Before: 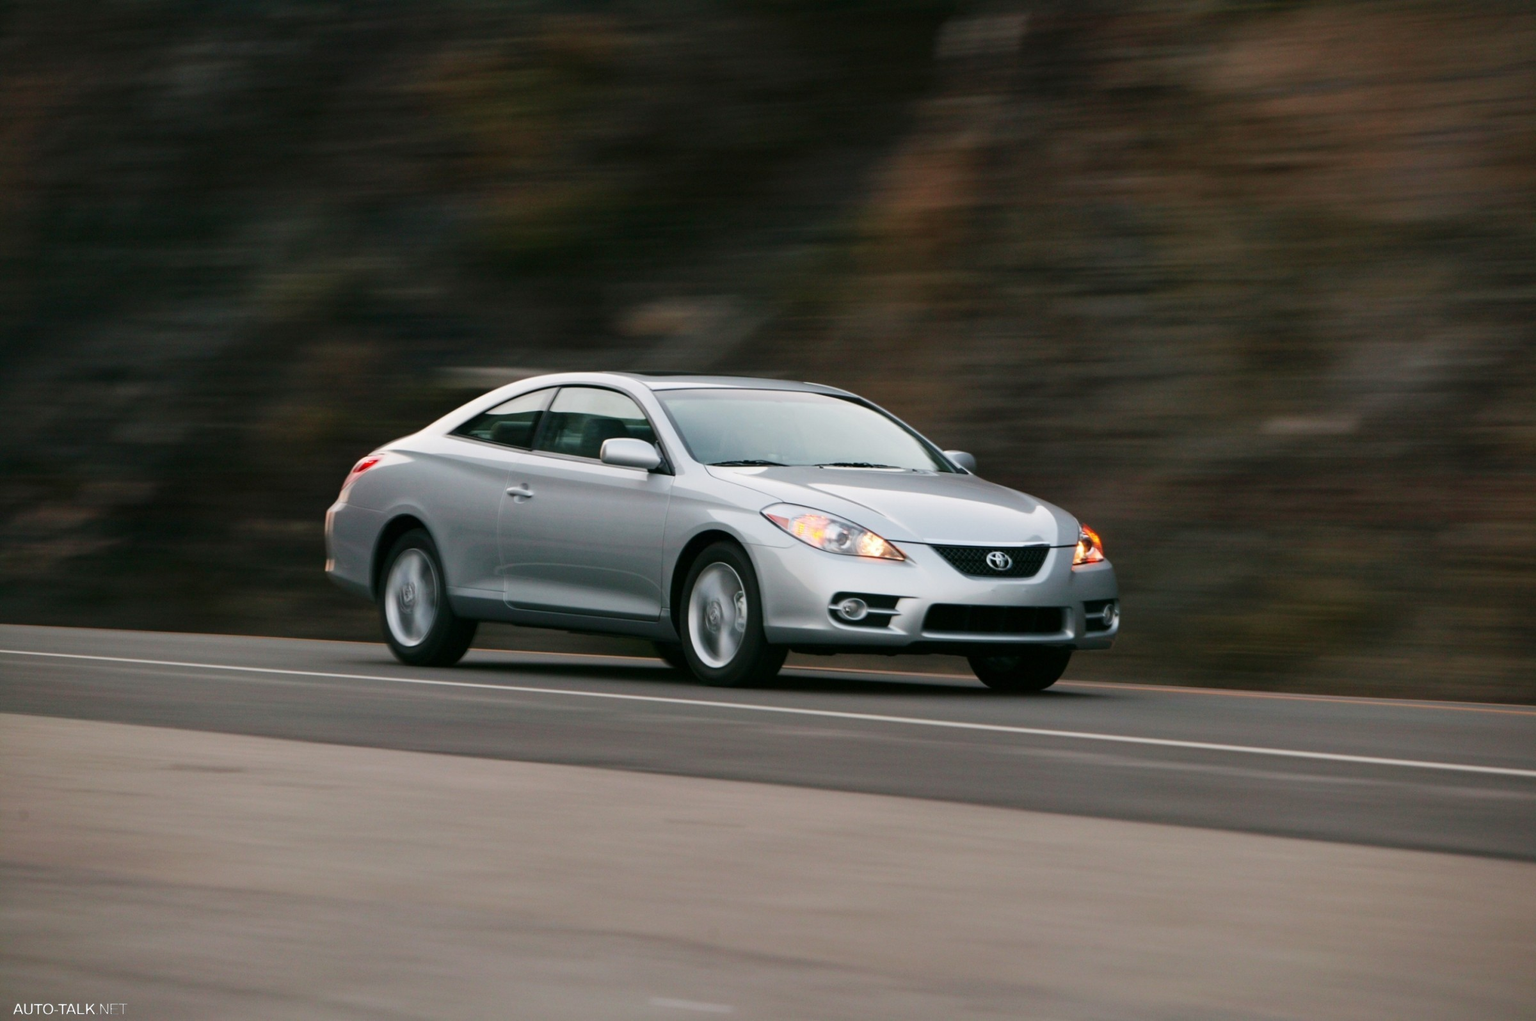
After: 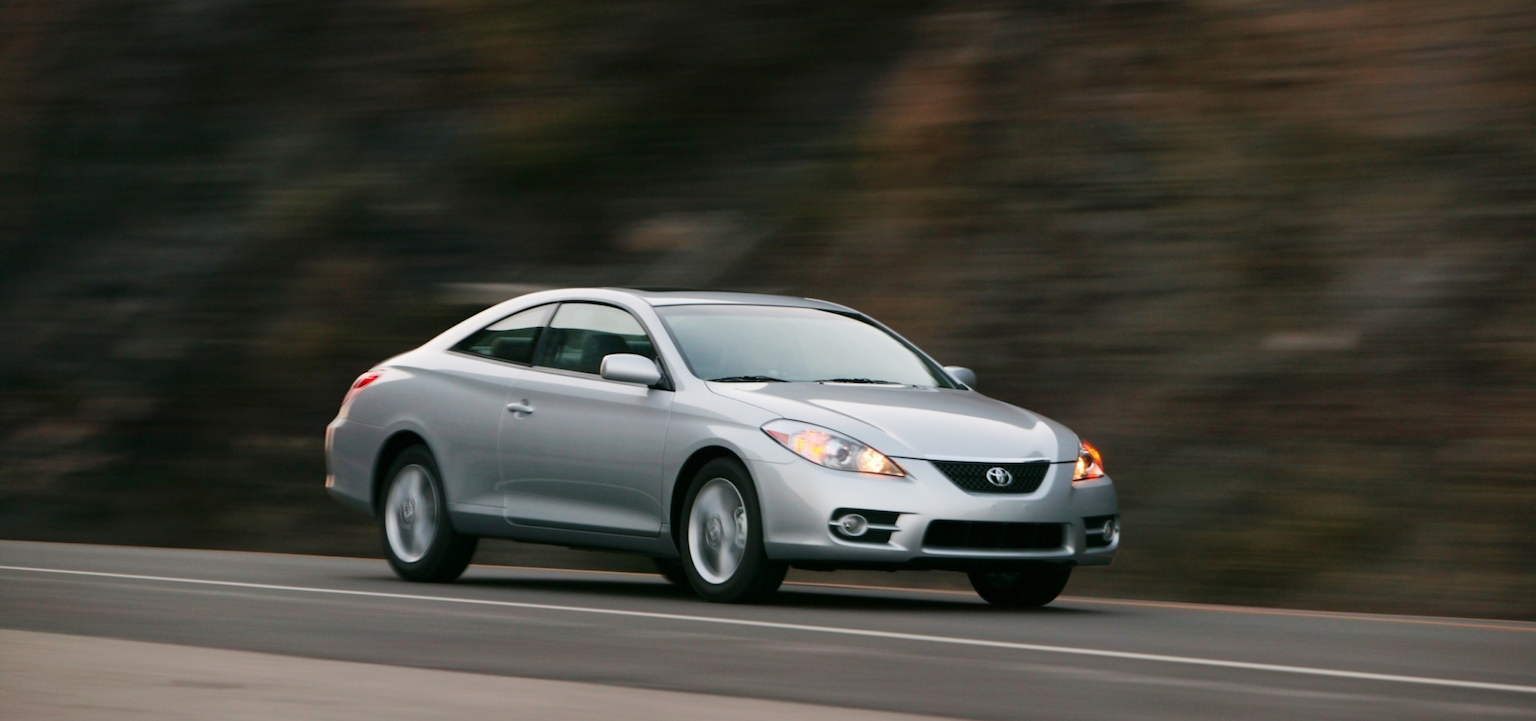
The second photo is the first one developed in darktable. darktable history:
crop and rotate: top 8.293%, bottom 20.996%
contrast equalizer: y [[0.5 ×4, 0.483, 0.43], [0.5 ×6], [0.5 ×6], [0 ×6], [0 ×6]]
